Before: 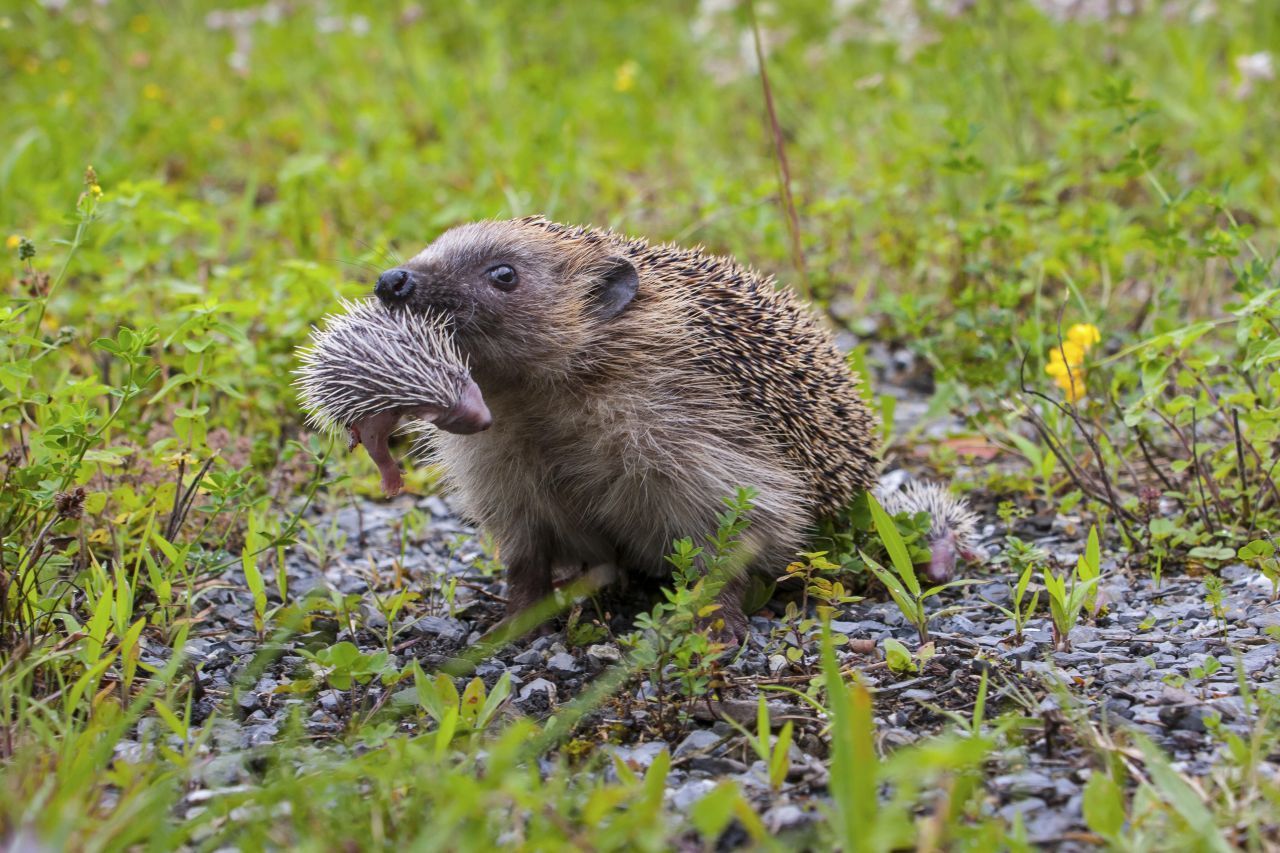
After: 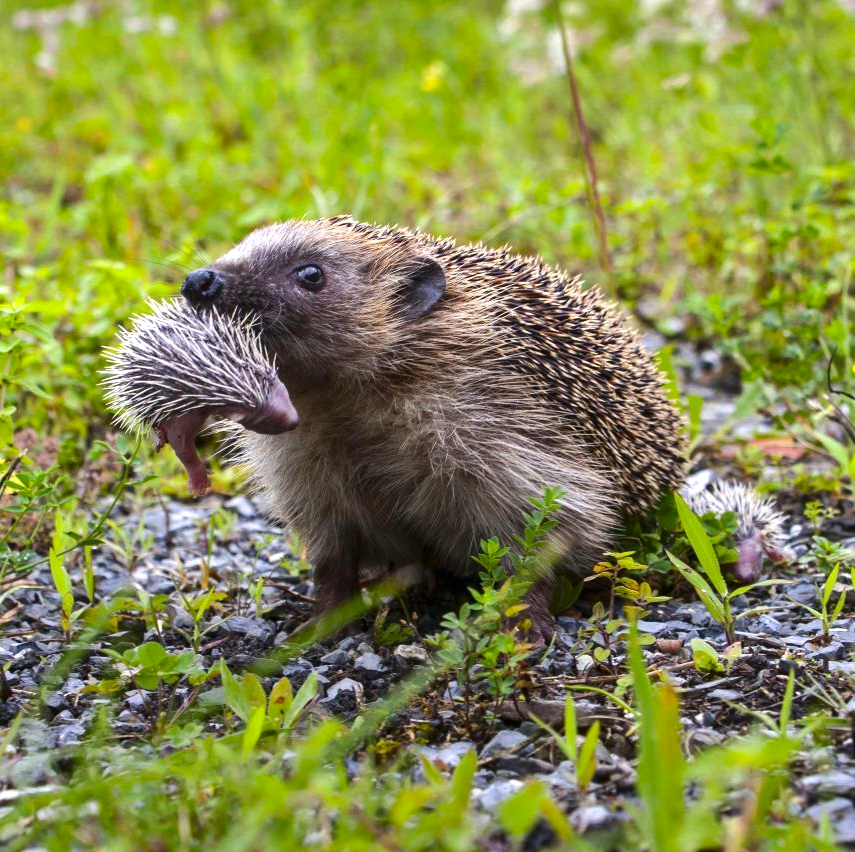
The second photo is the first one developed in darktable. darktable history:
exposure: black level correction -0.001, exposure 0.542 EV, compensate highlight preservation false
contrast brightness saturation: contrast 0.067, brightness -0.151, saturation 0.118
crop and rotate: left 15.11%, right 18.065%
